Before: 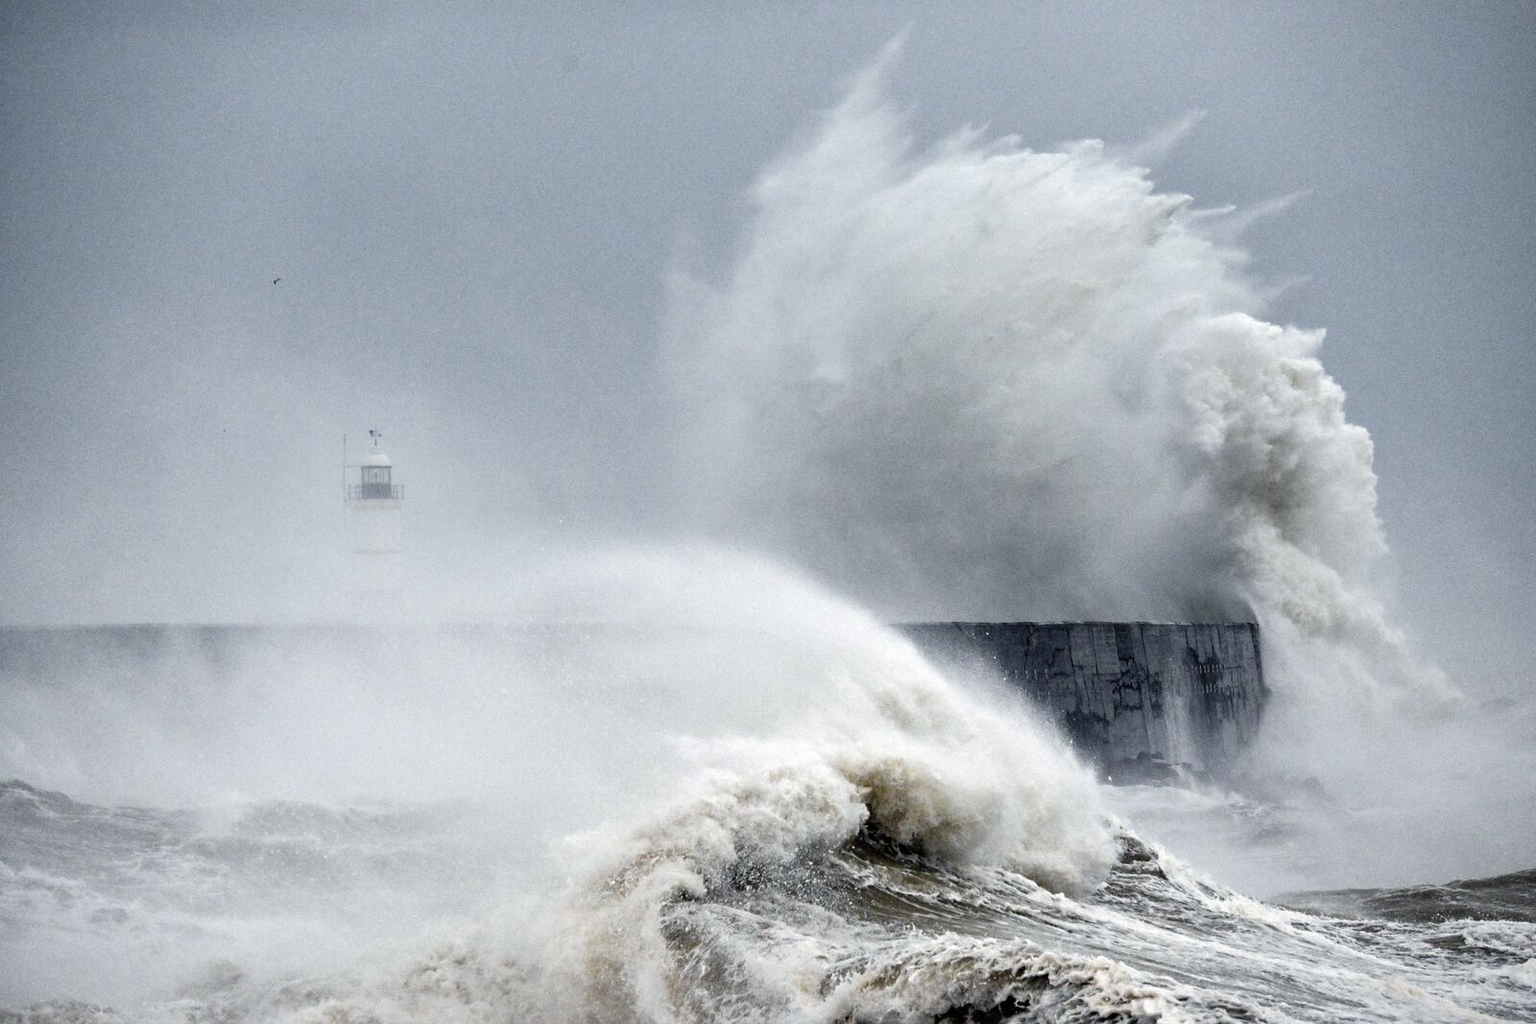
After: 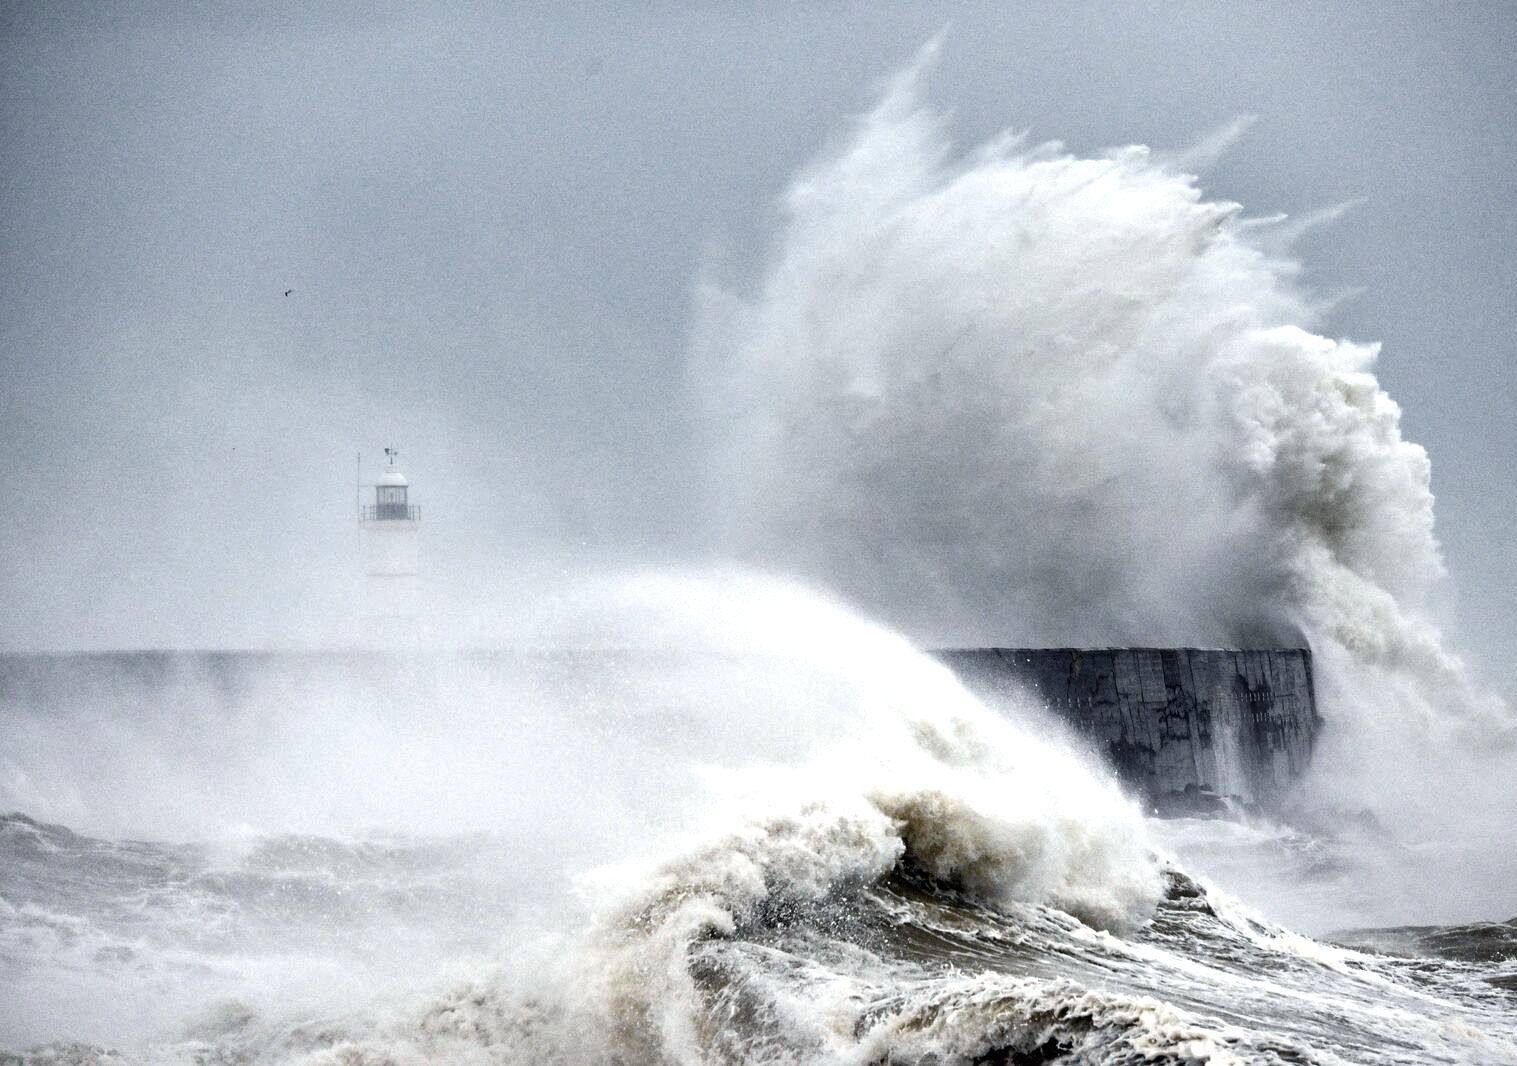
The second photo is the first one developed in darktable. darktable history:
crop and rotate: right 5.167%
shadows and highlights: shadows 37.27, highlights -28.18, soften with gaussian
tone equalizer: -8 EV -0.417 EV, -7 EV -0.389 EV, -6 EV -0.333 EV, -5 EV -0.222 EV, -3 EV 0.222 EV, -2 EV 0.333 EV, -1 EV 0.389 EV, +0 EV 0.417 EV, edges refinement/feathering 500, mask exposure compensation -1.57 EV, preserve details no
